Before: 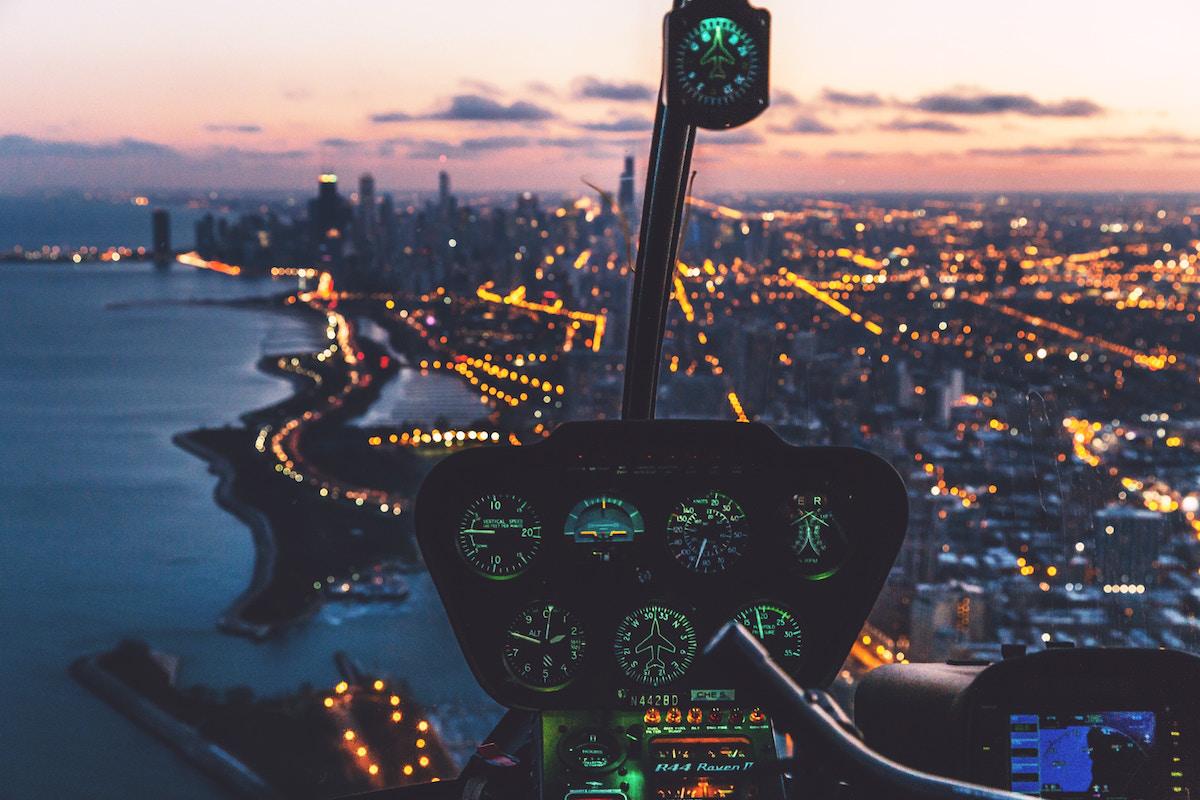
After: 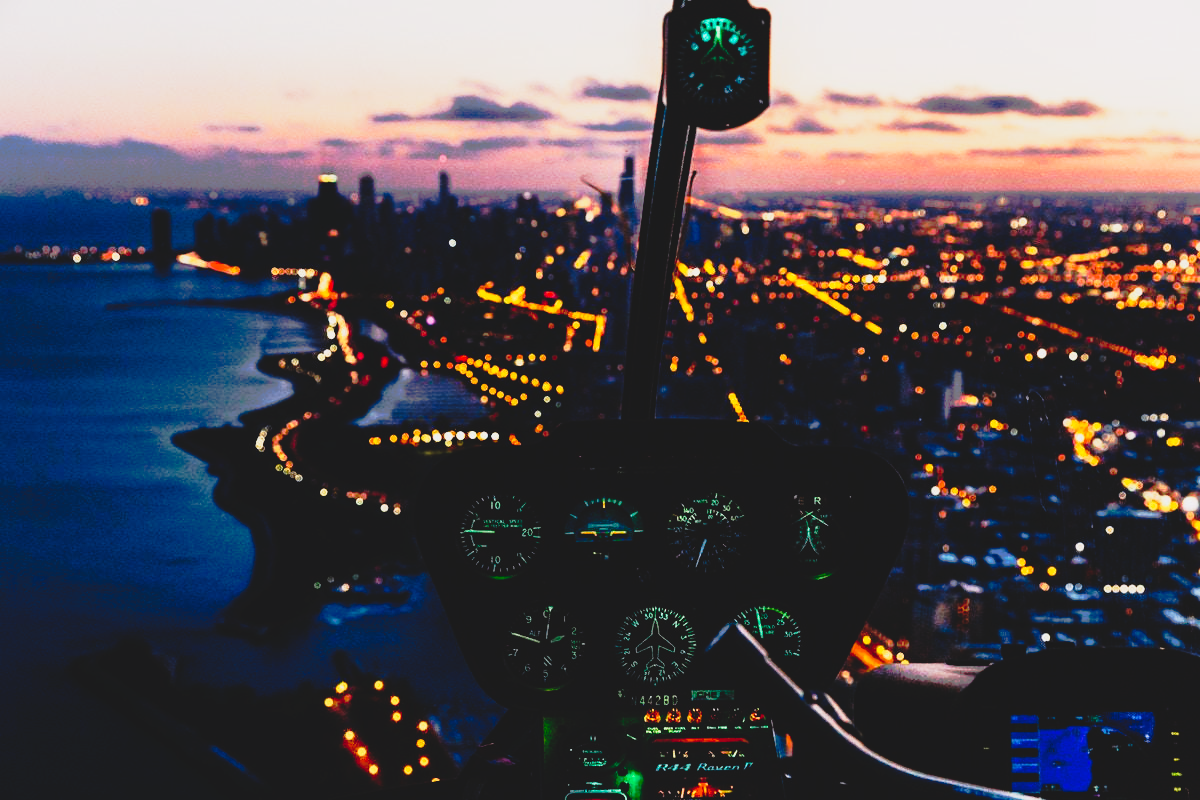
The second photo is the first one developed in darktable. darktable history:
base curve: curves: ch0 [(0, 0.02) (0.083, 0.036) (1, 1)], preserve colors none
tone curve: curves: ch0 [(0, 0) (0.081, 0.033) (0.192, 0.124) (0.283, 0.238) (0.407, 0.476) (0.495, 0.521) (0.661, 0.756) (0.788, 0.87) (1, 0.951)]; ch1 [(0, 0) (0.161, 0.092) (0.35, 0.33) (0.392, 0.392) (0.427, 0.426) (0.479, 0.472) (0.505, 0.497) (0.521, 0.524) (0.567, 0.56) (0.583, 0.592) (0.625, 0.627) (0.678, 0.733) (1, 1)]; ch2 [(0, 0) (0.346, 0.362) (0.404, 0.427) (0.502, 0.499) (0.531, 0.523) (0.544, 0.561) (0.58, 0.59) (0.629, 0.642) (0.717, 0.678) (1, 1)], preserve colors none
